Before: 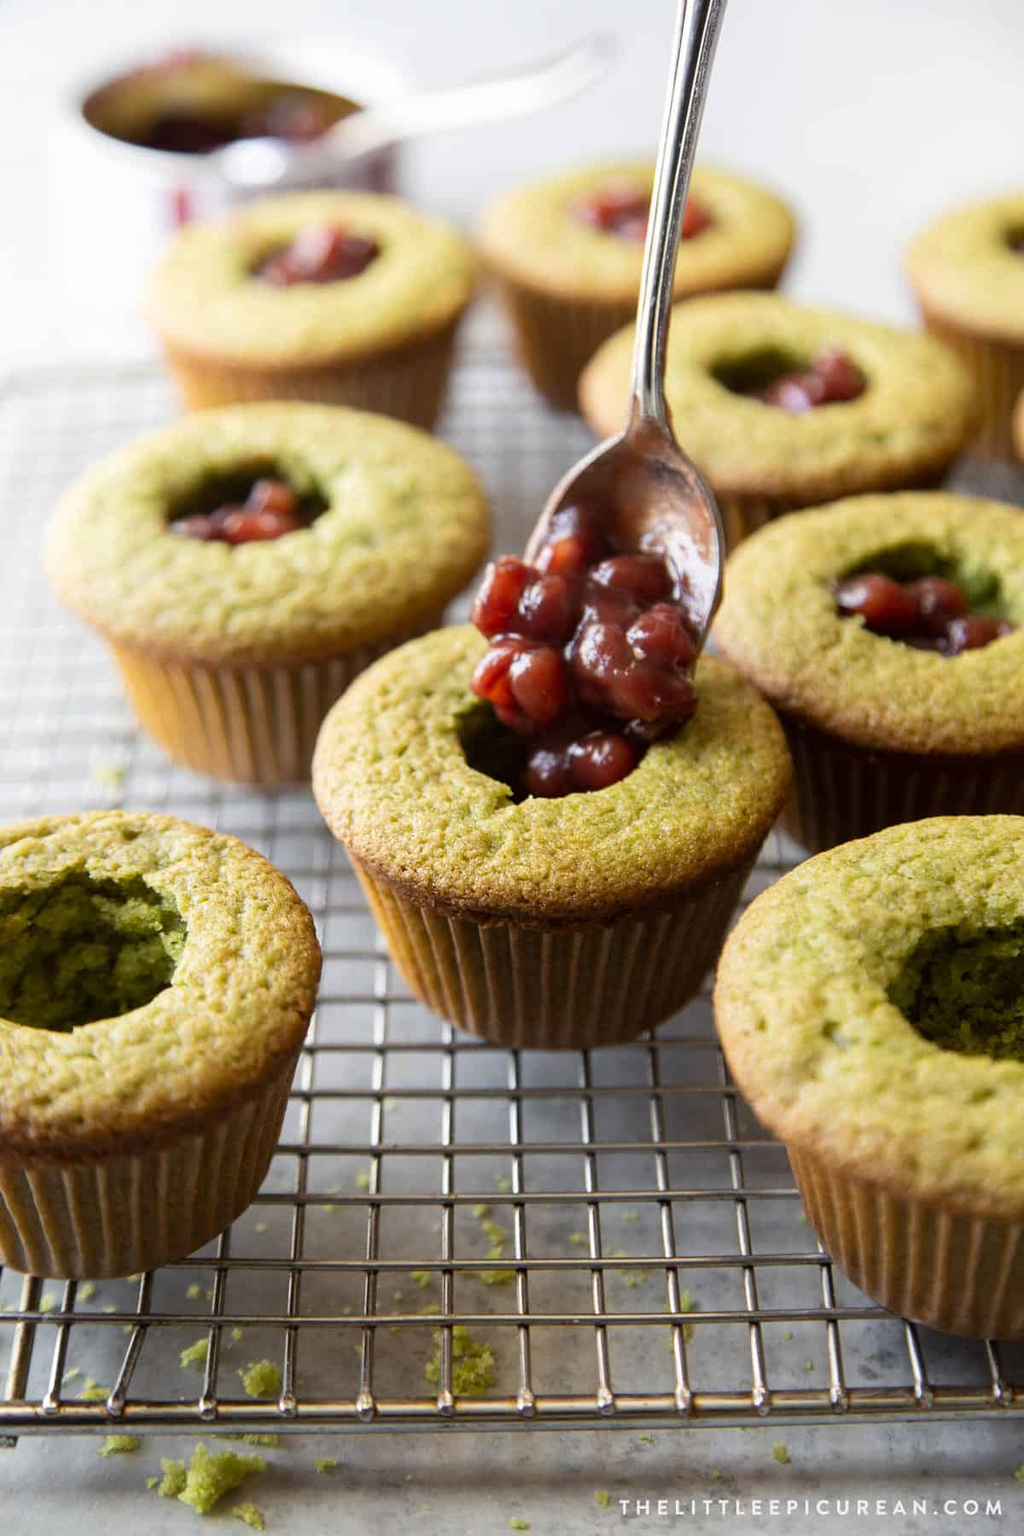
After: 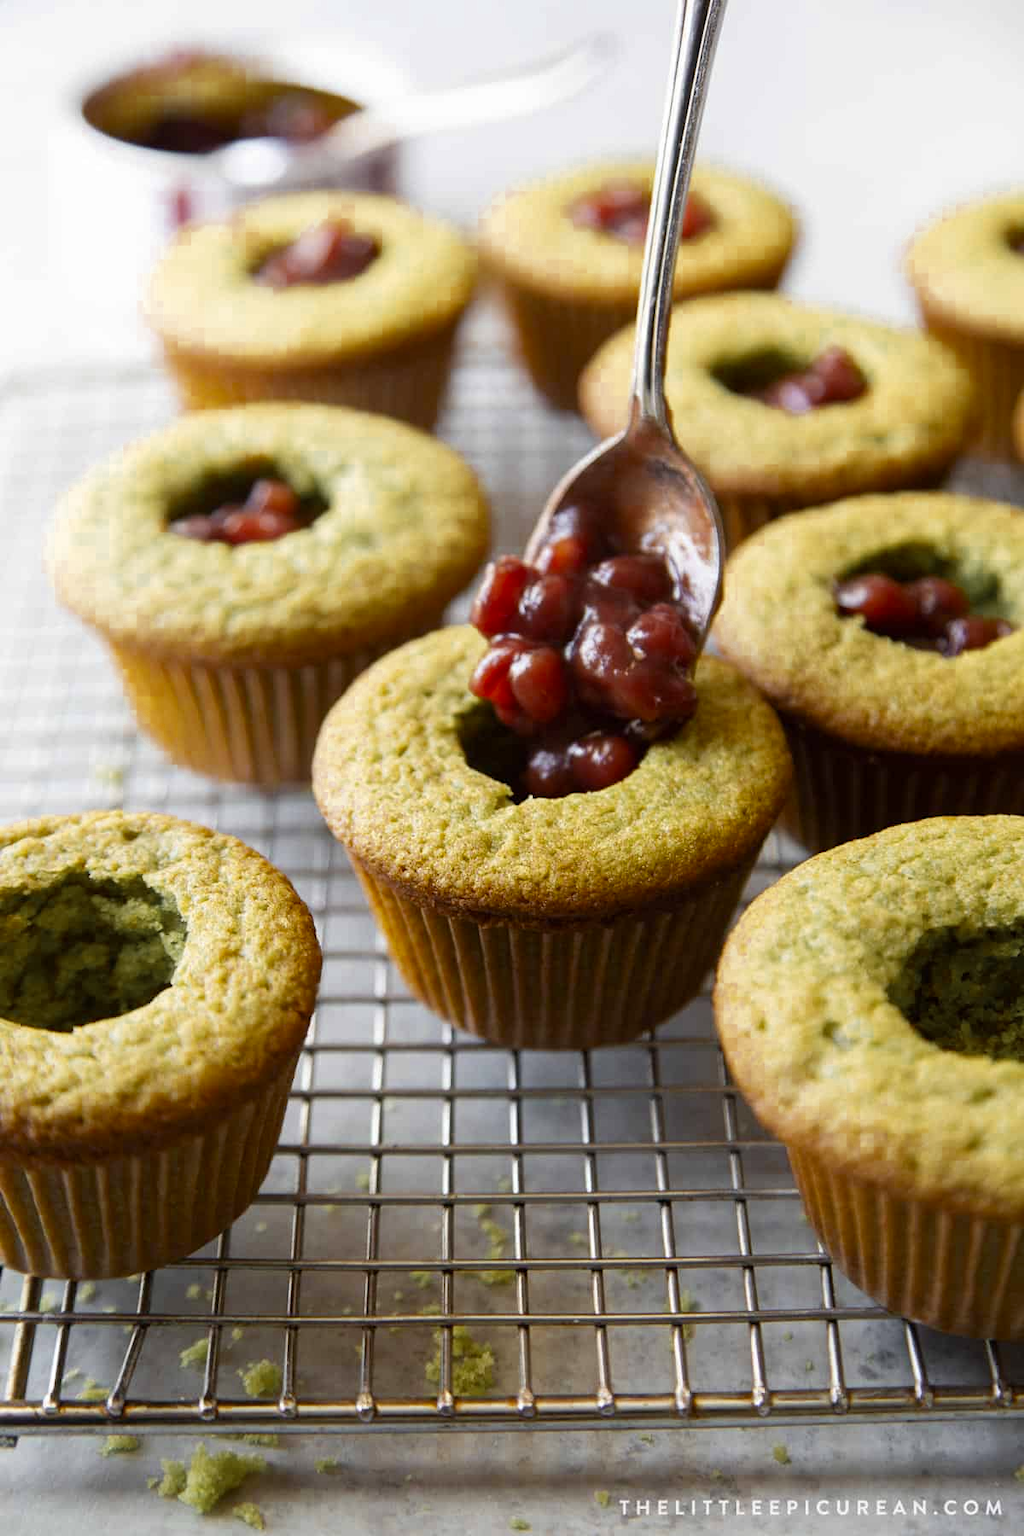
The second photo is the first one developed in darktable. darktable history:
color zones: curves: ch0 [(0.11, 0.396) (0.195, 0.36) (0.25, 0.5) (0.303, 0.412) (0.357, 0.544) (0.75, 0.5) (0.967, 0.328)]; ch1 [(0, 0.468) (0.112, 0.512) (0.202, 0.6) (0.25, 0.5) (0.307, 0.352) (0.357, 0.544) (0.75, 0.5) (0.963, 0.524)]
color contrast: green-magenta contrast 0.96
